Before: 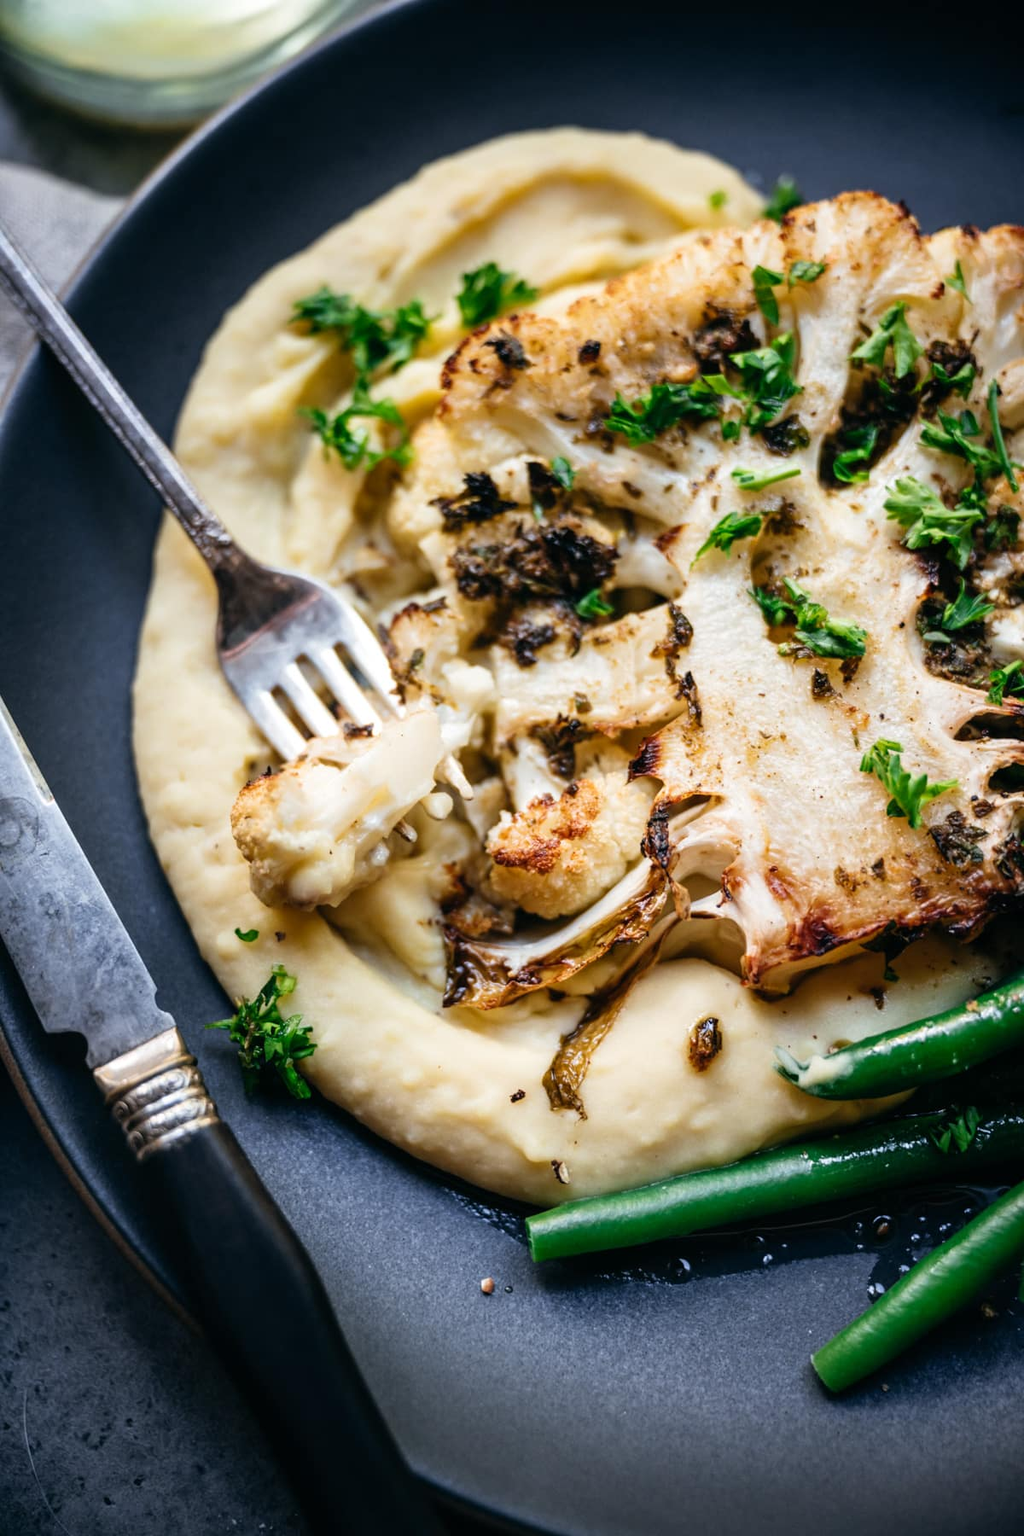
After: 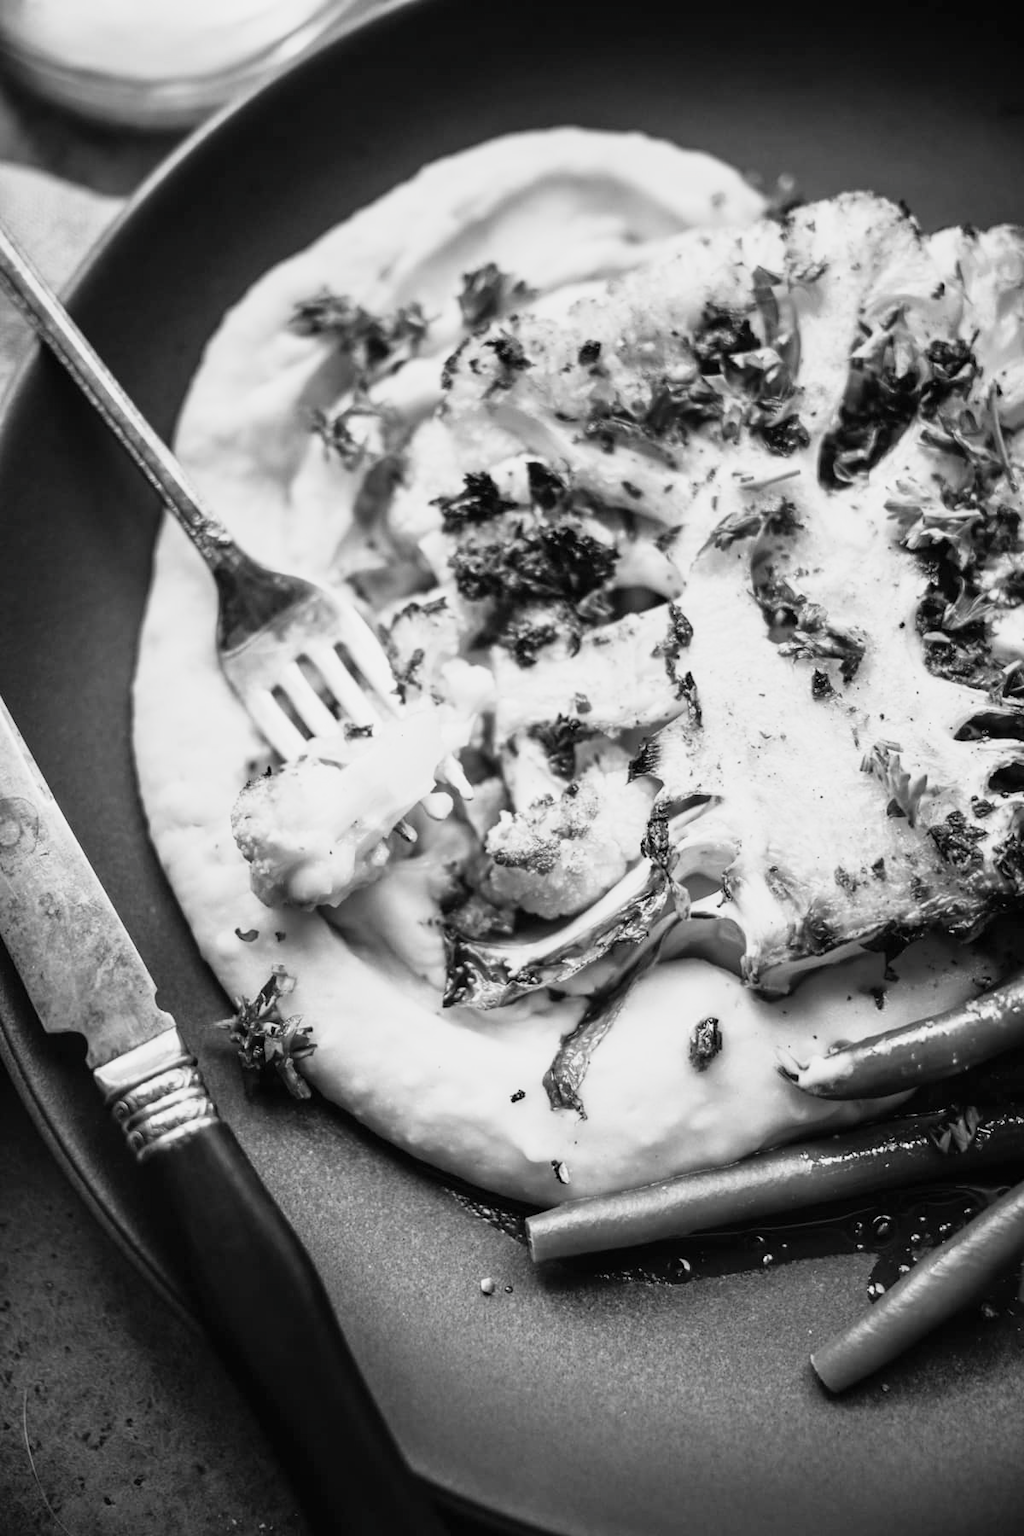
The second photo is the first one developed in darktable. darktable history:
tone equalizer: on, module defaults
contrast brightness saturation: saturation -0.993
base curve: curves: ch0 [(0, 0) (0.088, 0.125) (0.176, 0.251) (0.354, 0.501) (0.613, 0.749) (1, 0.877)], preserve colors none
